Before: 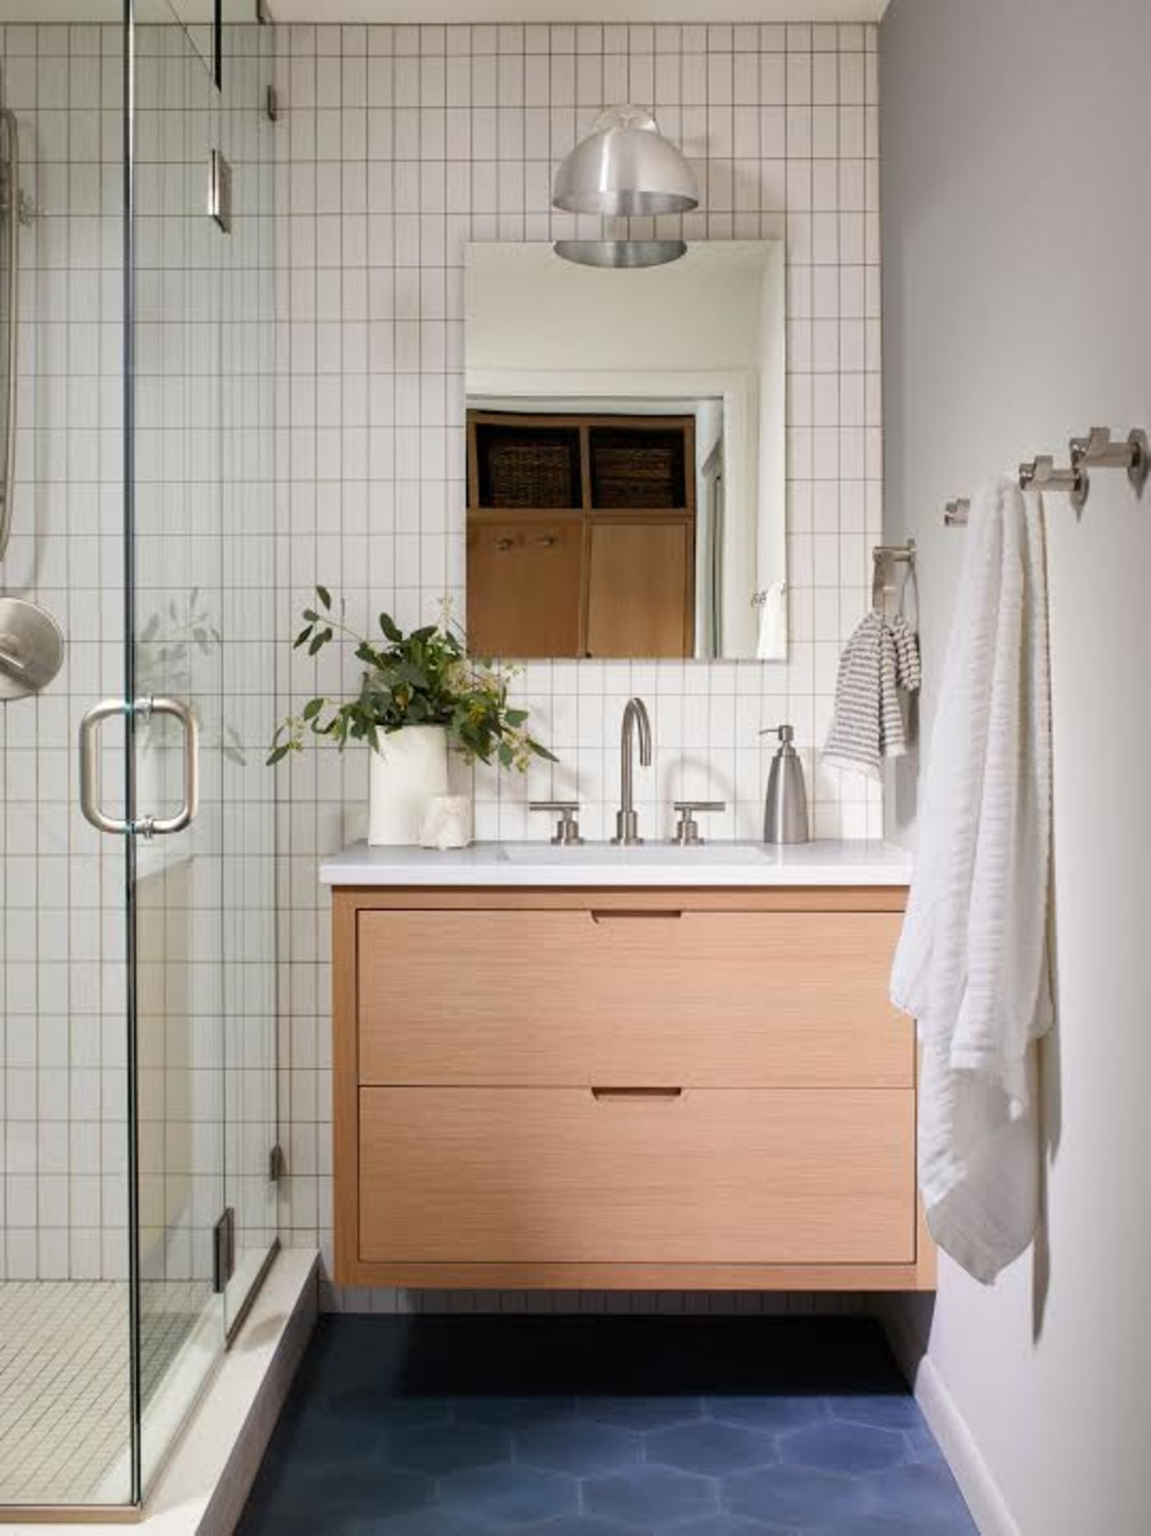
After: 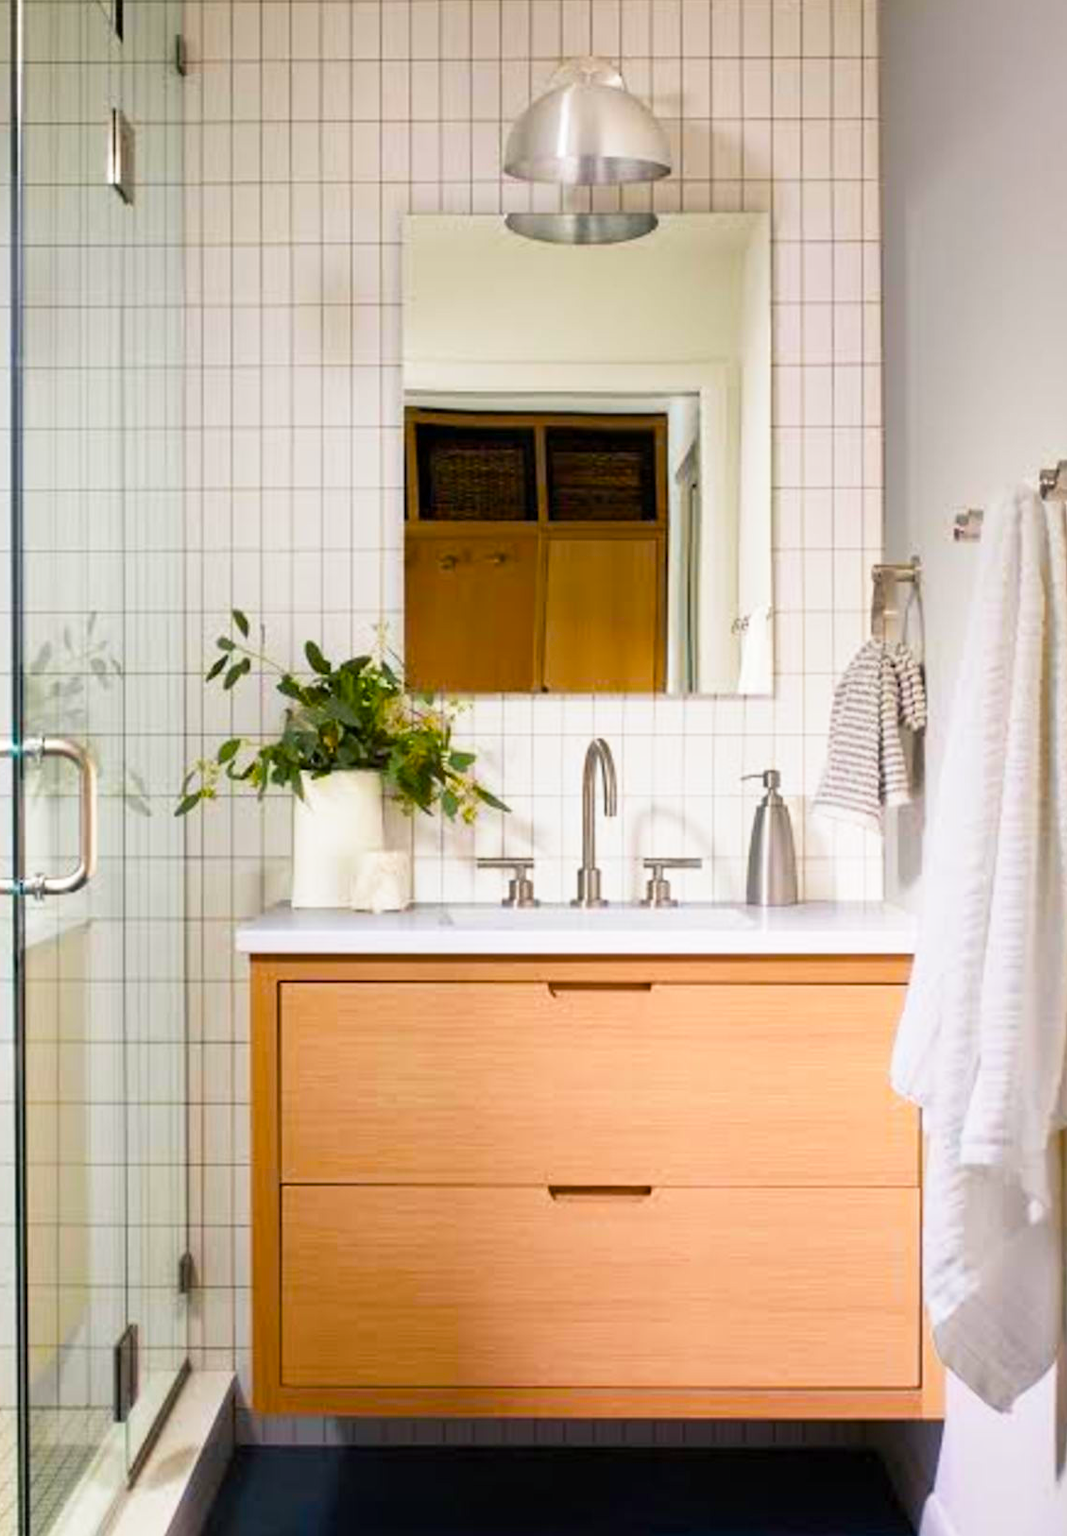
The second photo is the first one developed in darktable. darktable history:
base curve: curves: ch0 [(0, 0) (0.666, 0.806) (1, 1)], preserve colors none
crop: left 9.975%, top 3.636%, right 9.246%, bottom 9.29%
color balance rgb: shadows lift › chroma 2.055%, shadows lift › hue 250.22°, perceptual saturation grading › global saturation 31.31%, global vibrance 41.277%
